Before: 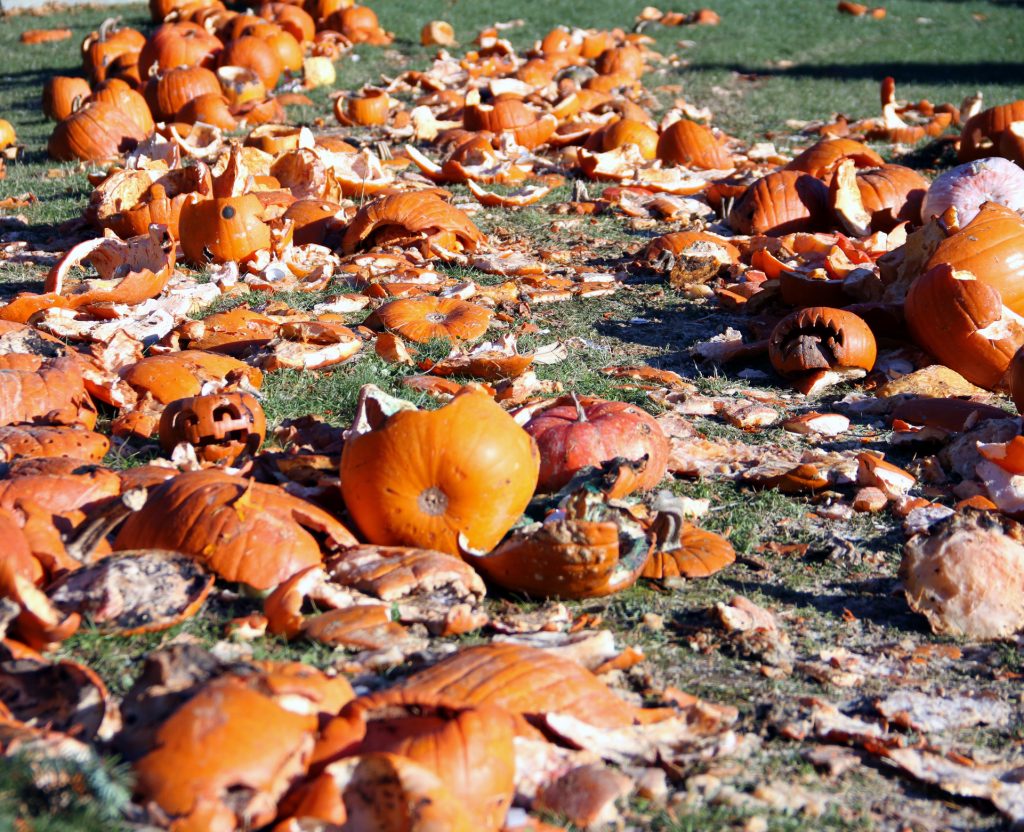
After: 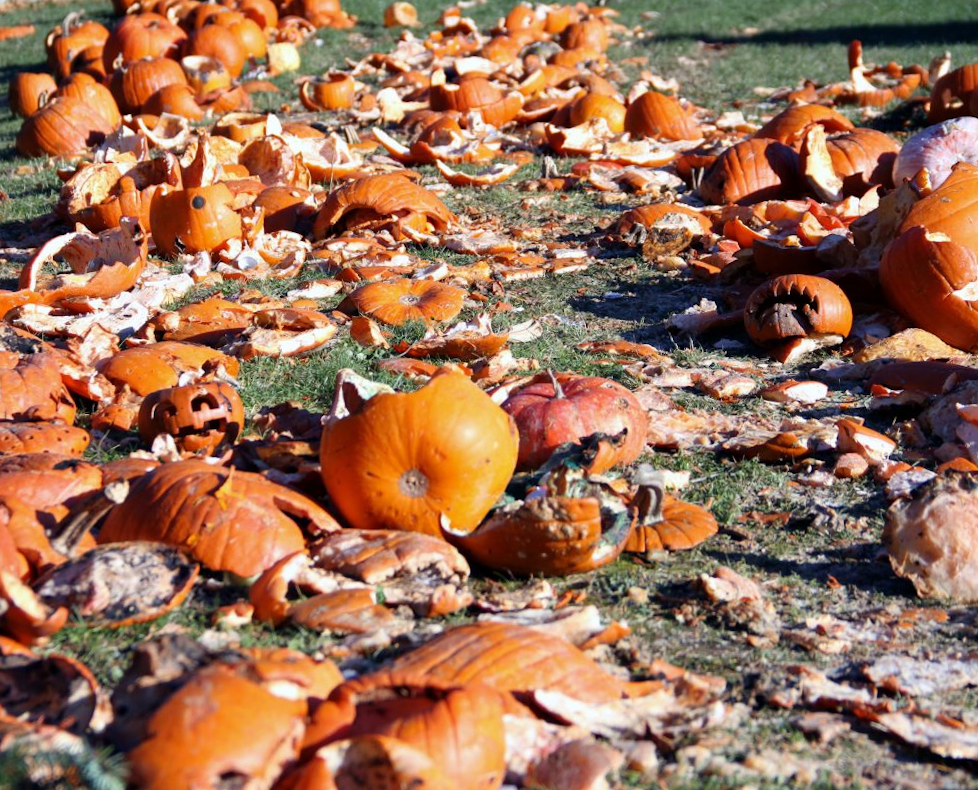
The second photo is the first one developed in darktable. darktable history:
rotate and perspective: rotation -2.12°, lens shift (vertical) 0.009, lens shift (horizontal) -0.008, automatic cropping original format, crop left 0.036, crop right 0.964, crop top 0.05, crop bottom 0.959
